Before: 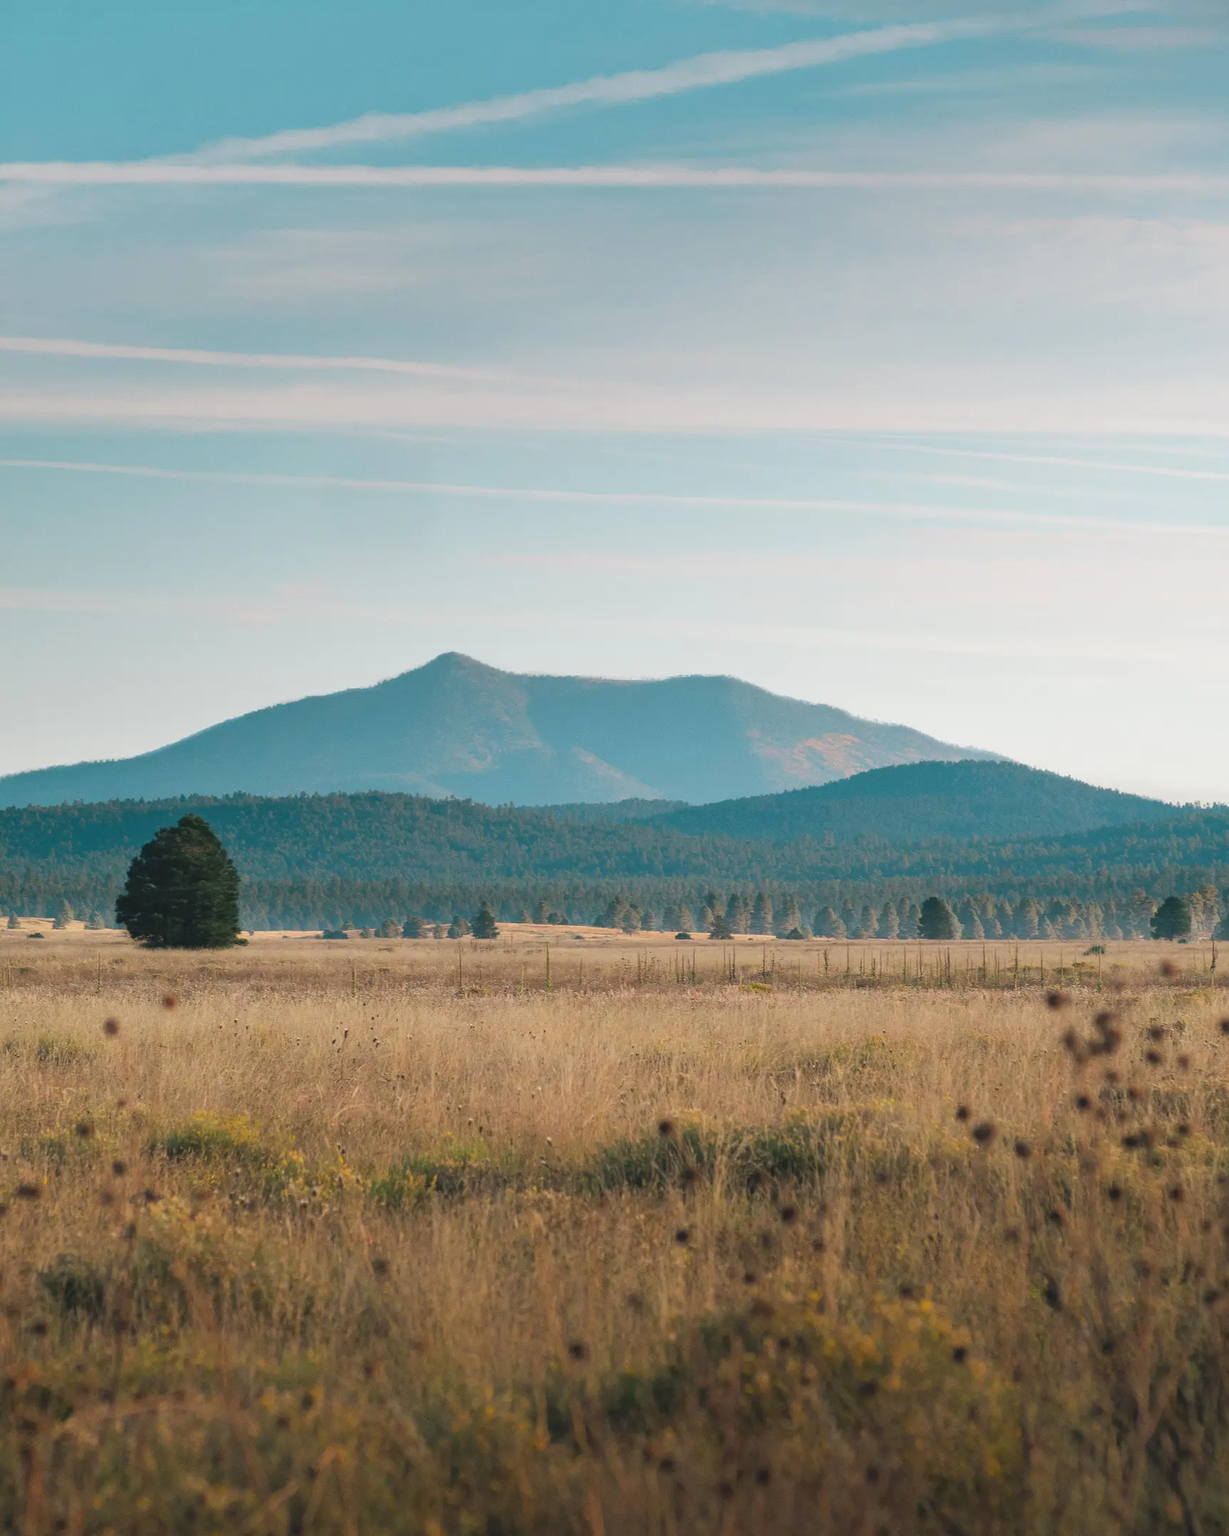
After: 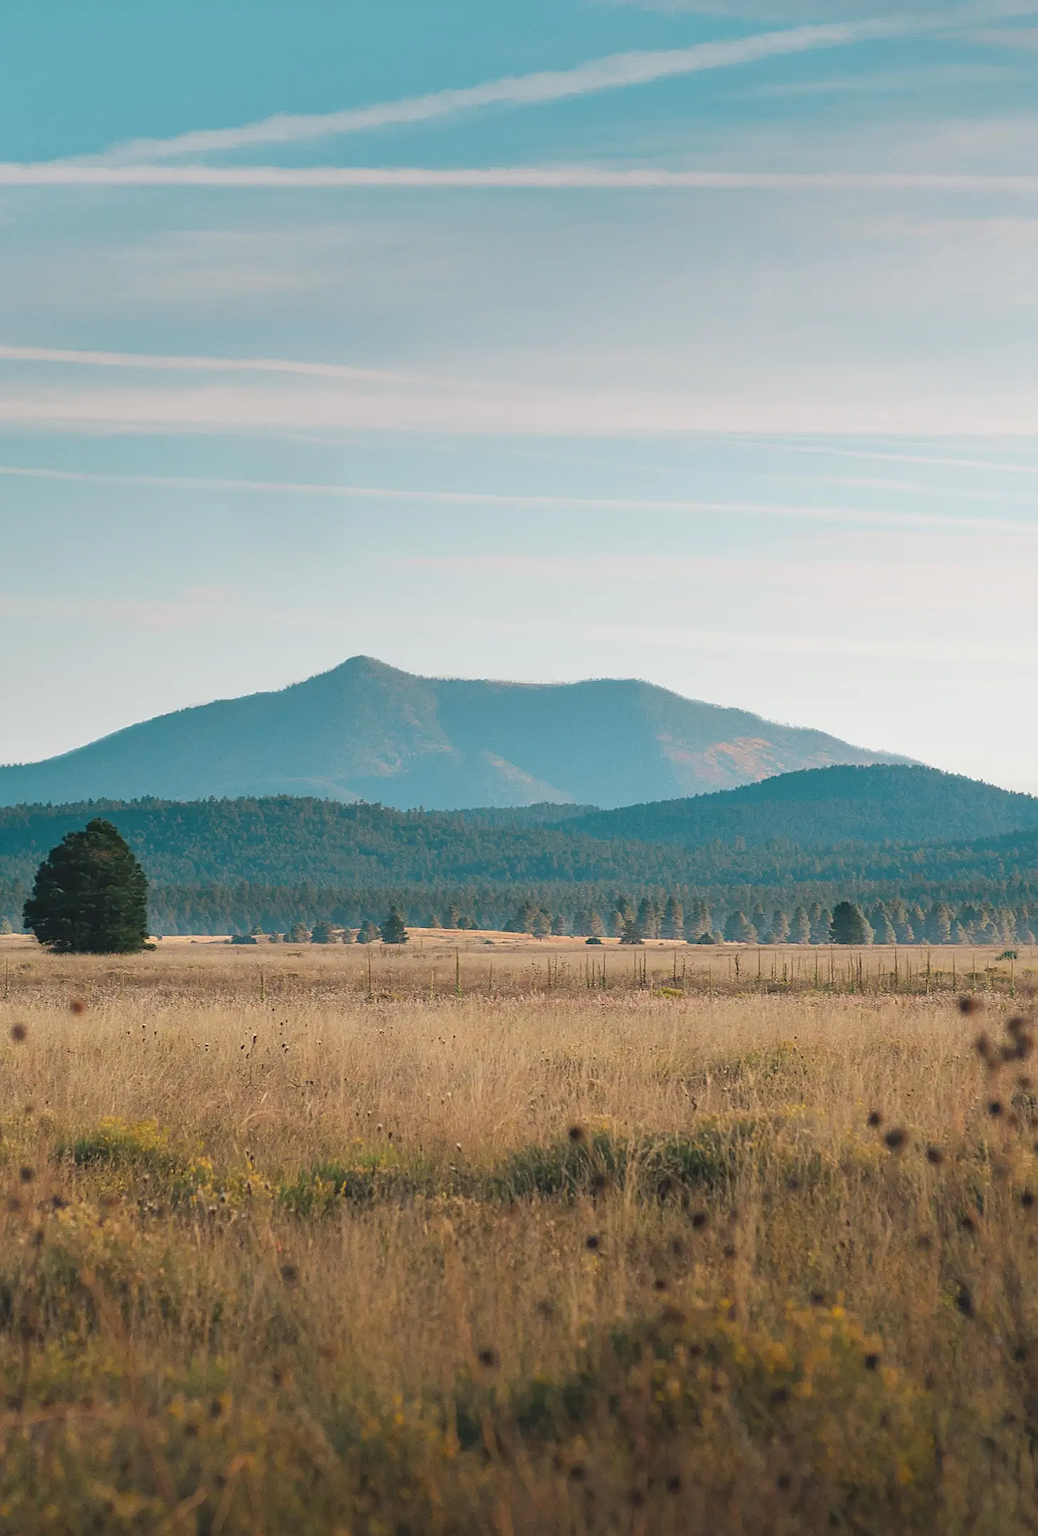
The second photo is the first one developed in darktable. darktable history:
sharpen: on, module defaults
crop: left 7.598%, right 7.873%
